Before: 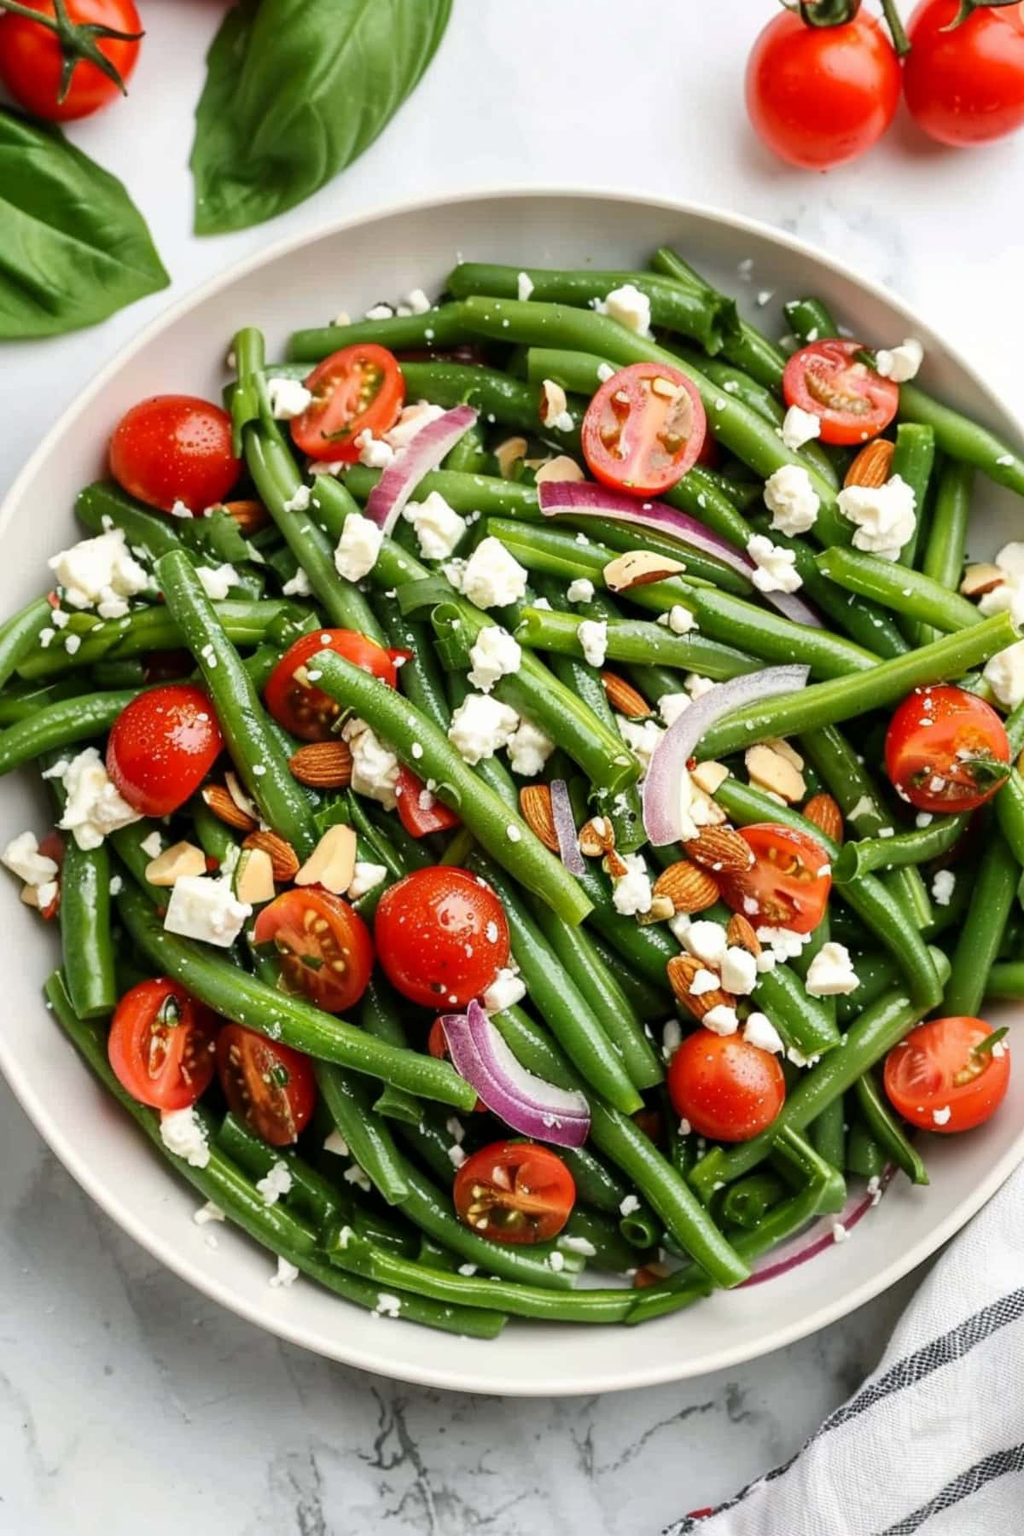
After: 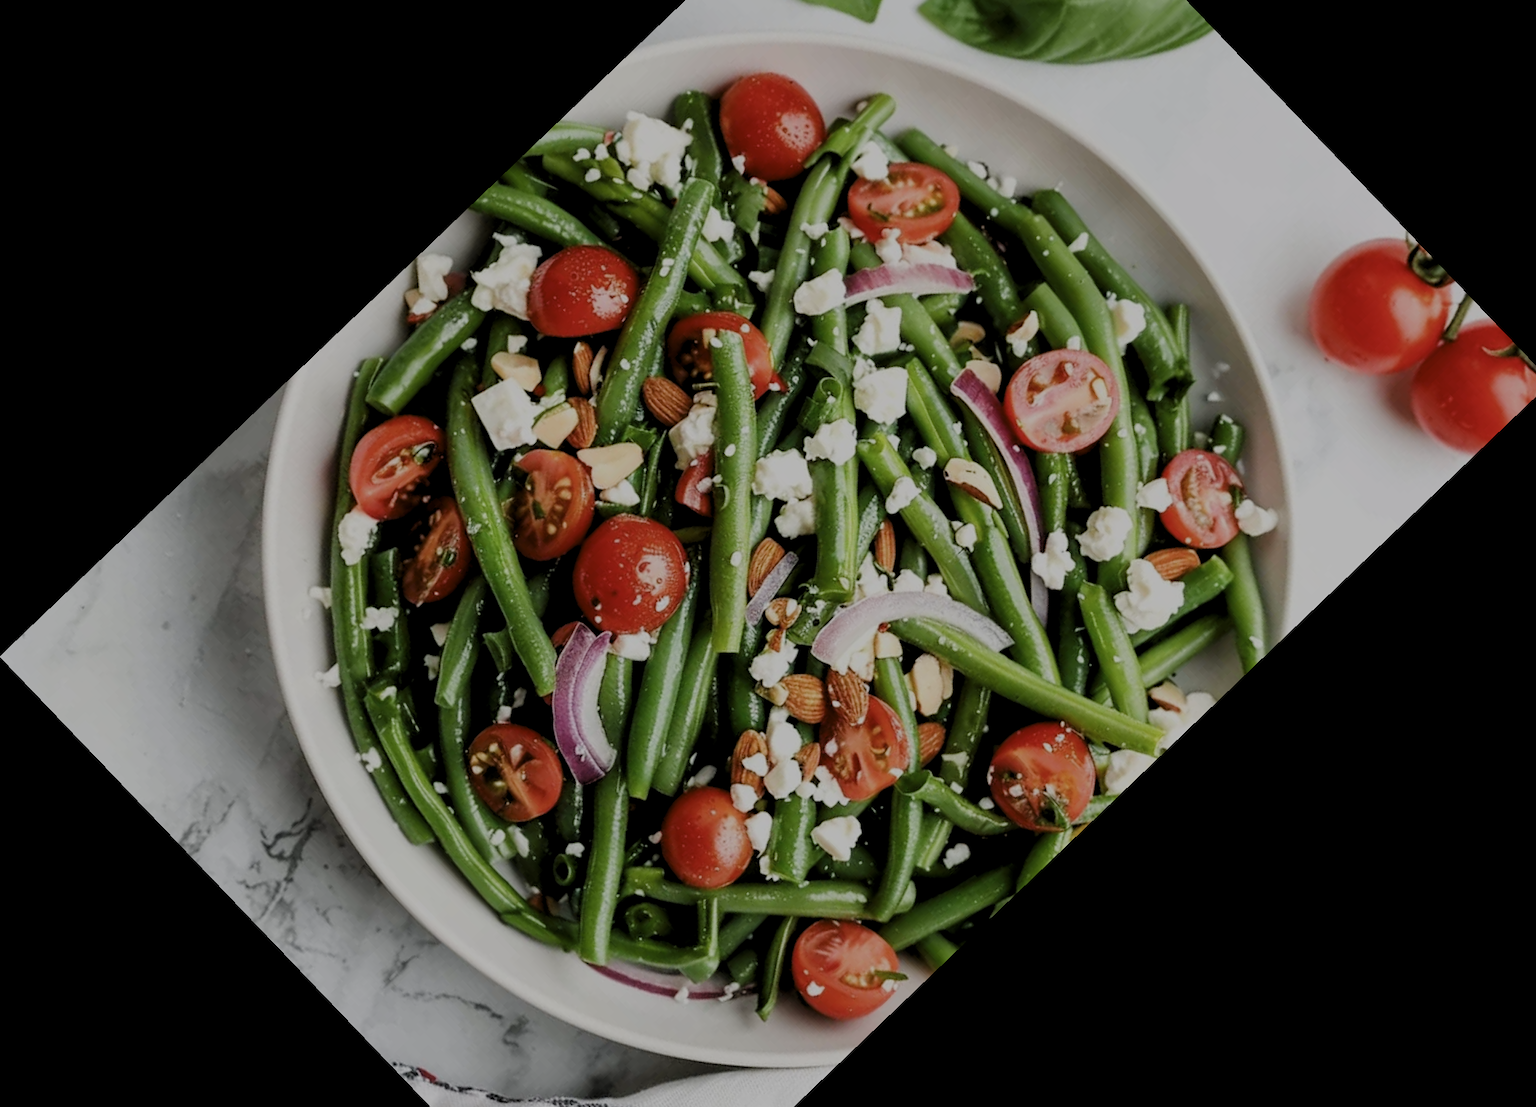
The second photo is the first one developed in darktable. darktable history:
crop and rotate: angle -46.26°, top 16.234%, right 0.912%, bottom 11.704%
sigmoid: contrast 1.05, skew -0.15
levels: levels [0.116, 0.574, 1]
